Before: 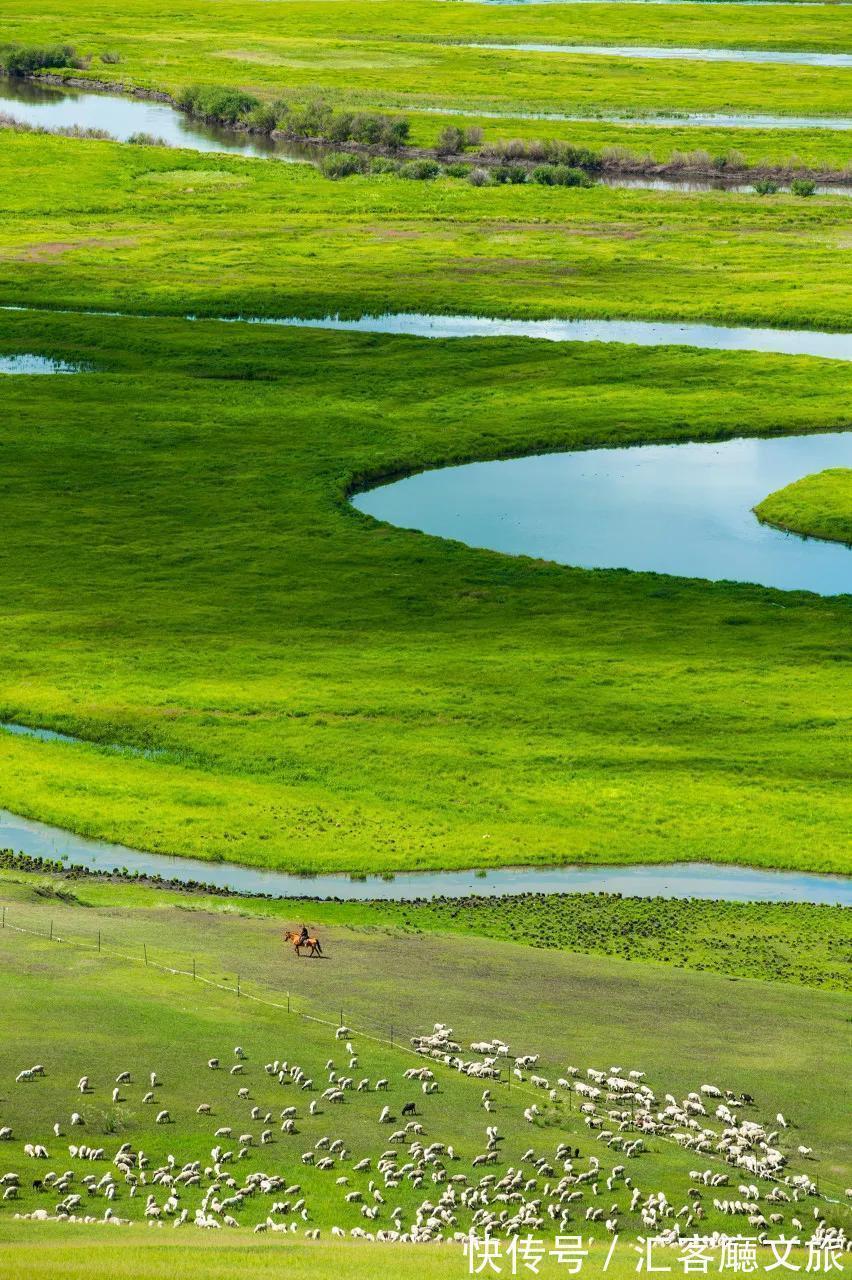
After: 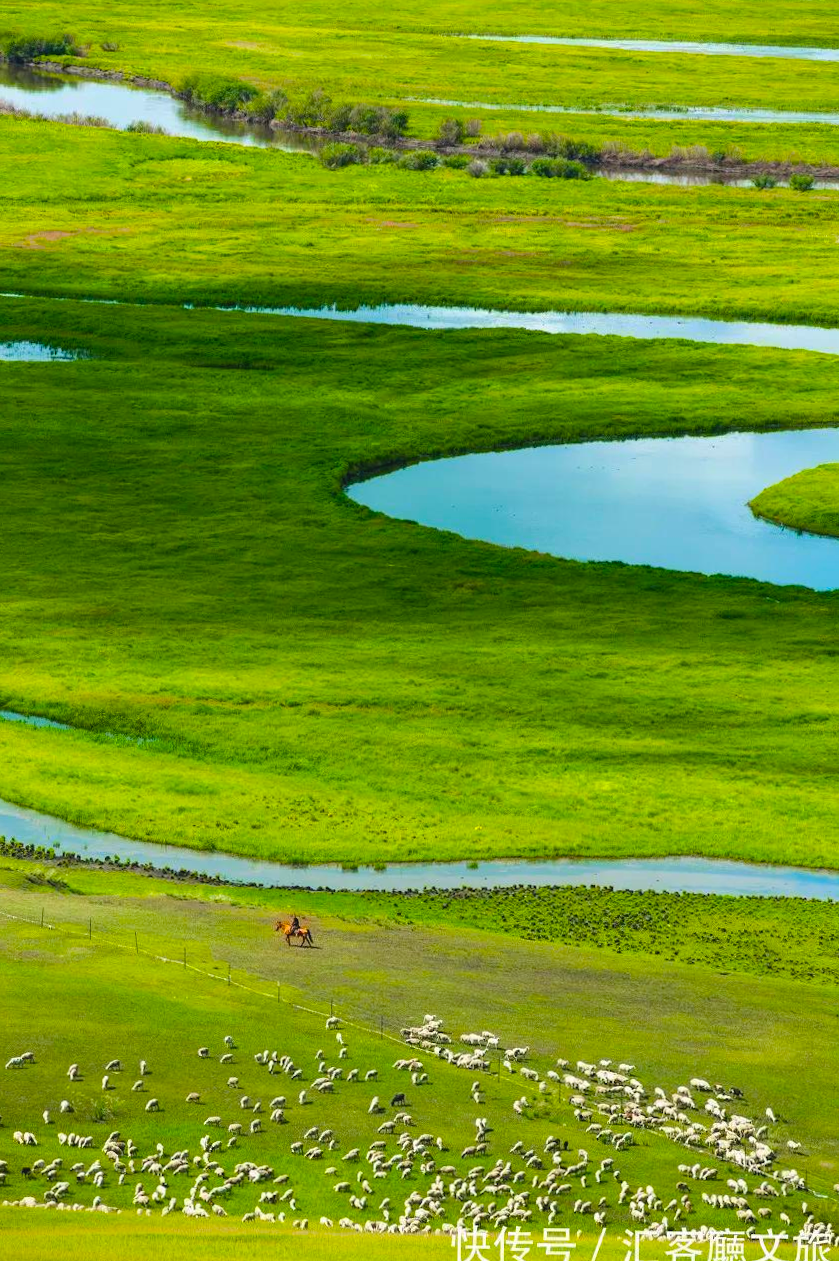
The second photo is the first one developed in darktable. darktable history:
crop and rotate: angle -0.568°
color balance rgb: global offset › luminance 0.489%, perceptual saturation grading › global saturation 29.456%, global vibrance 20%
